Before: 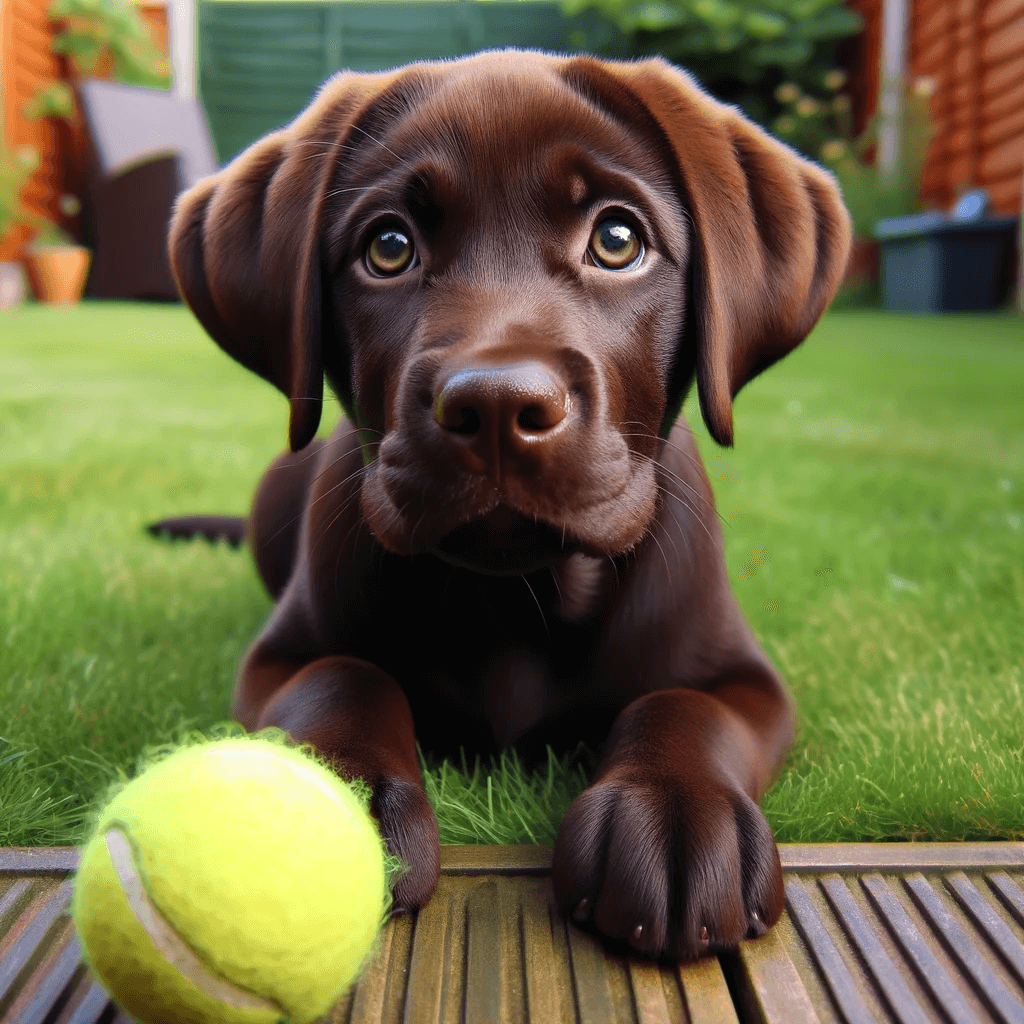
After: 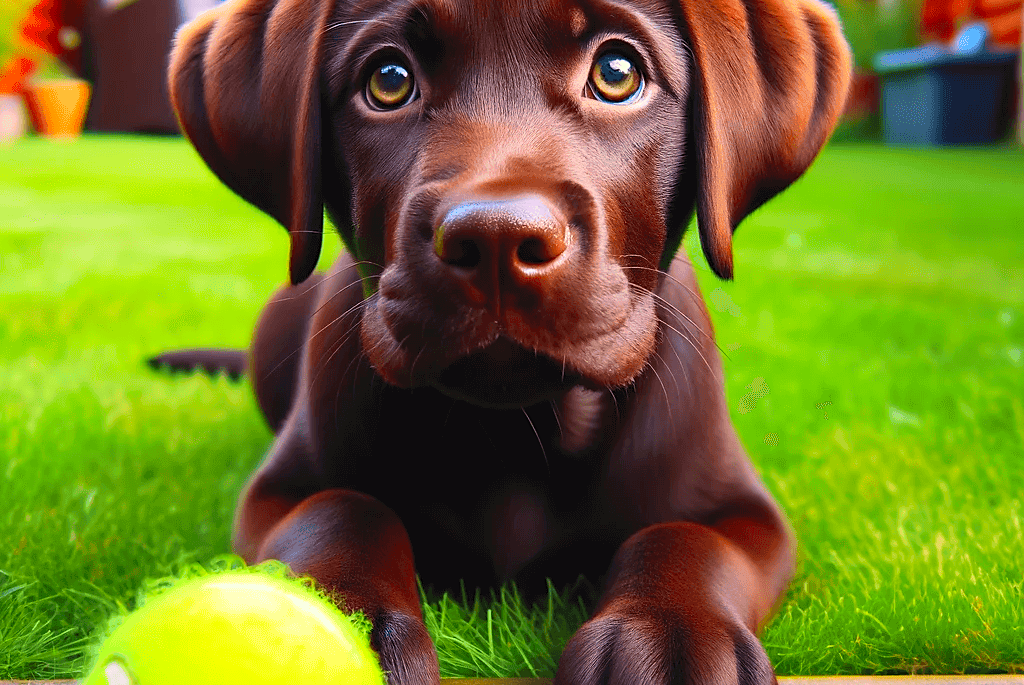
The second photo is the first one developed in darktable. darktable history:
crop: top 16.314%, bottom 16.733%
contrast brightness saturation: contrast 0.203, brightness 0.2, saturation 0.819
sharpen: radius 1.837, amount 0.412, threshold 1.429
